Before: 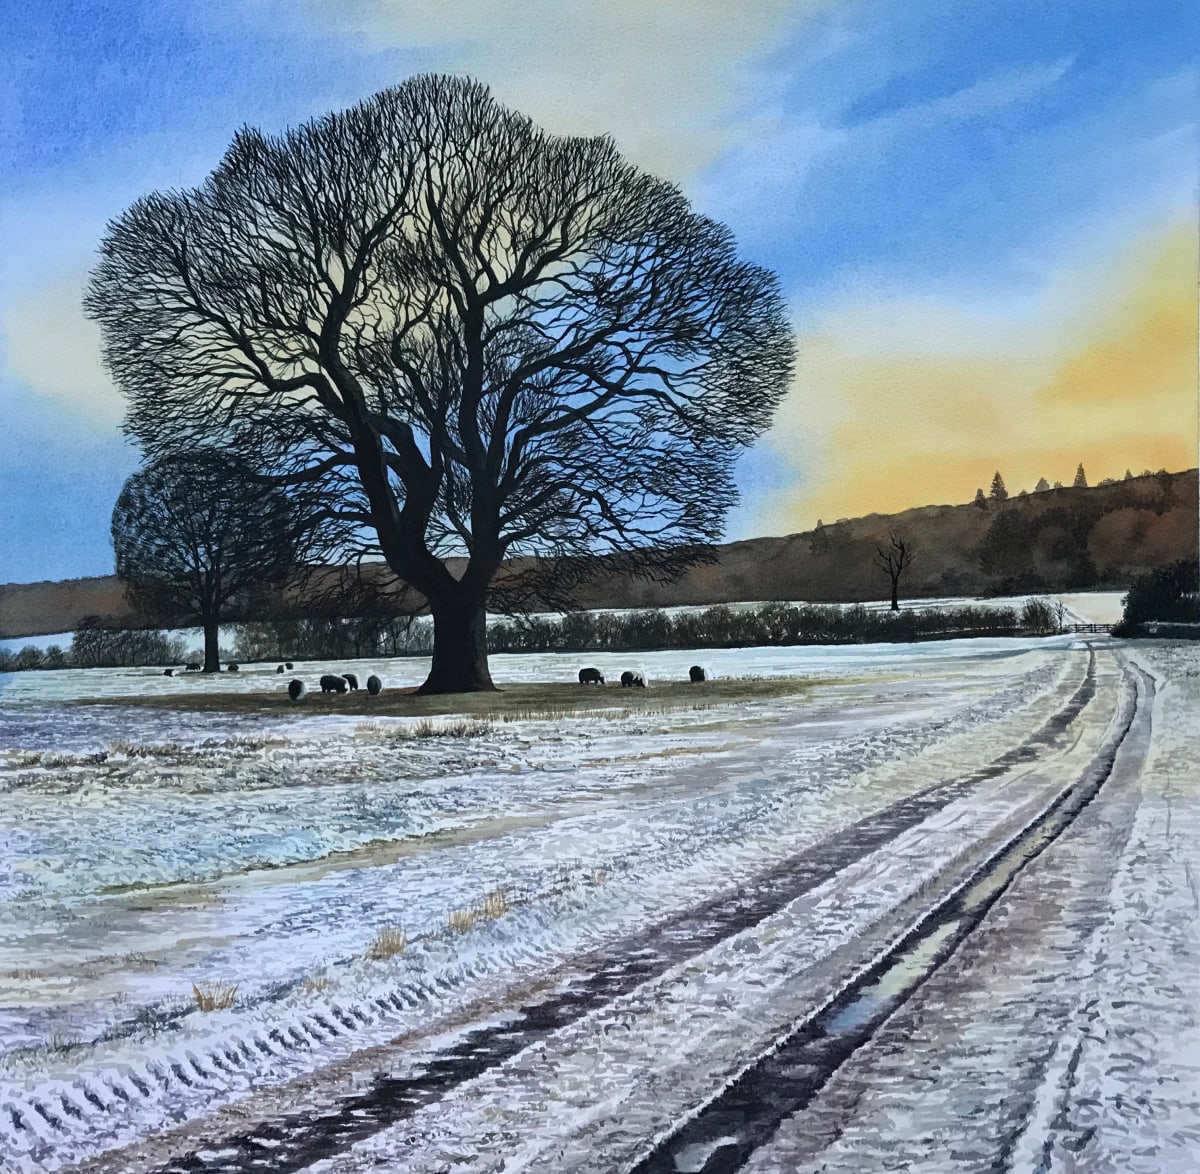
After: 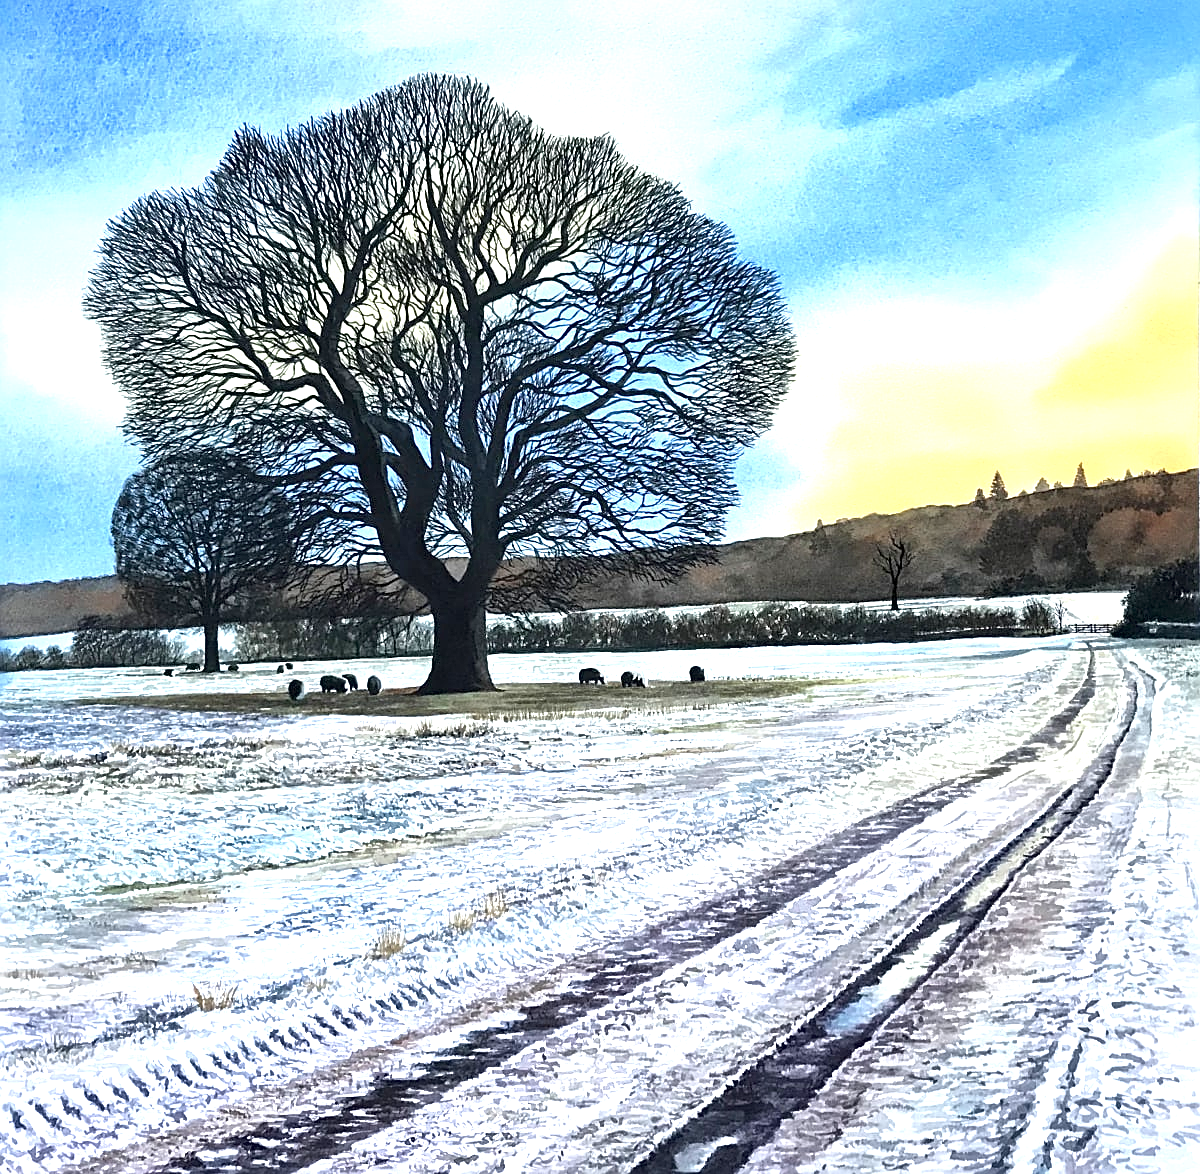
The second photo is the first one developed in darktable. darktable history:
local contrast: mode bilateral grid, contrast 26, coarseness 59, detail 151%, midtone range 0.2
exposure: black level correction 0.001, exposure 1.127 EV, compensate highlight preservation false
sharpen: on, module defaults
